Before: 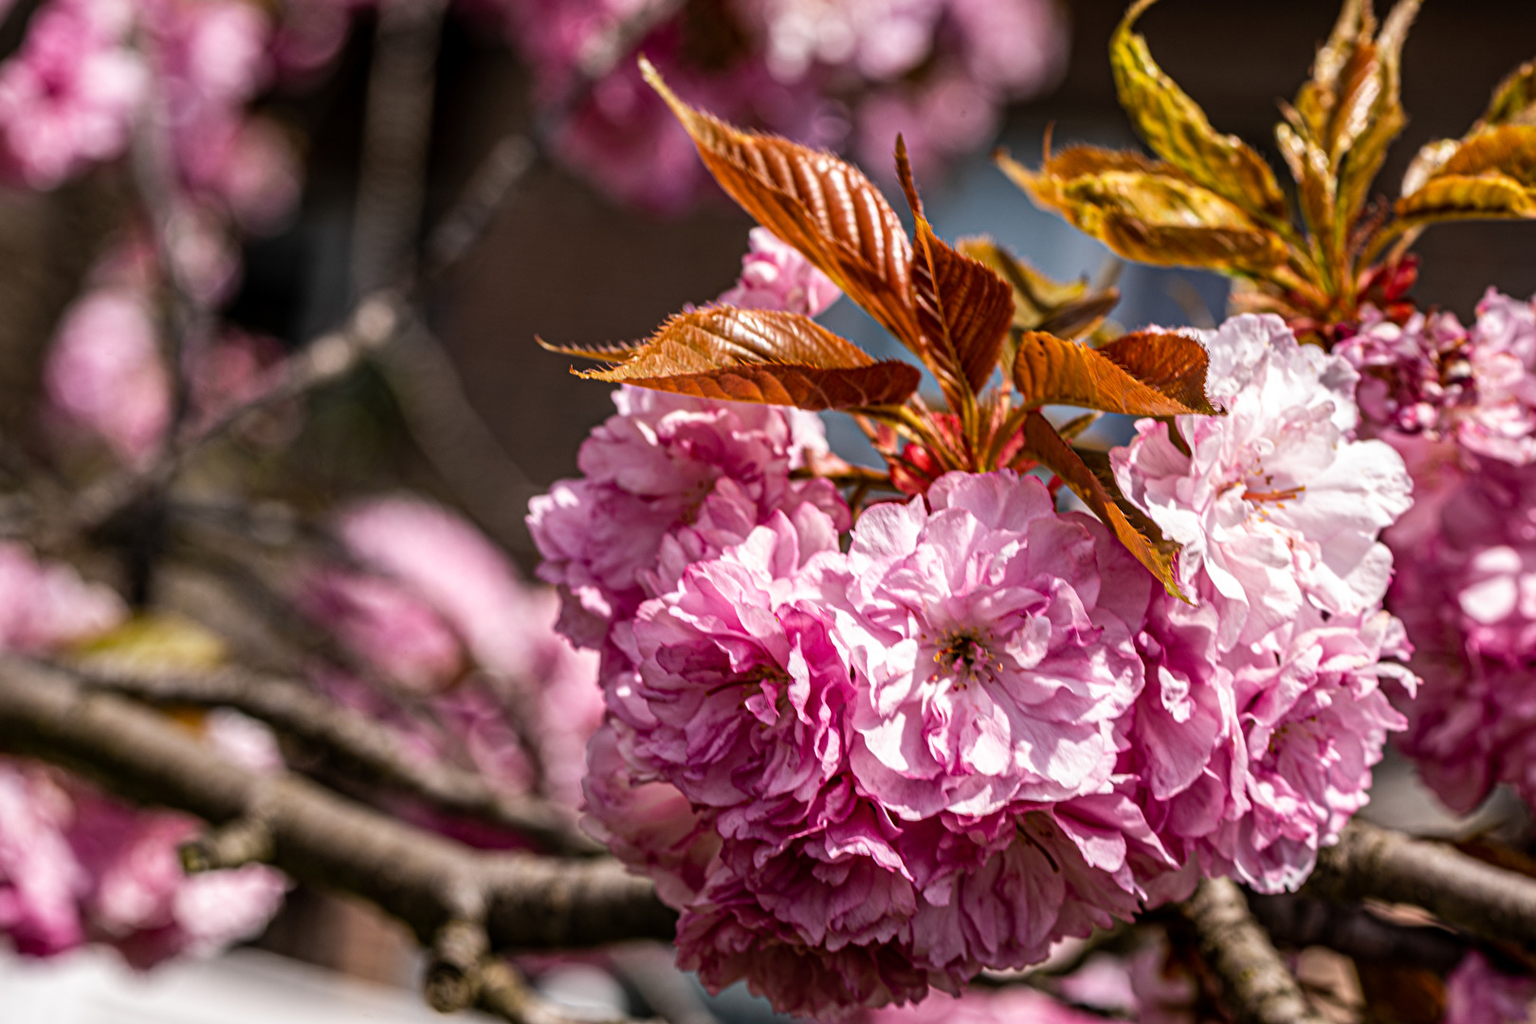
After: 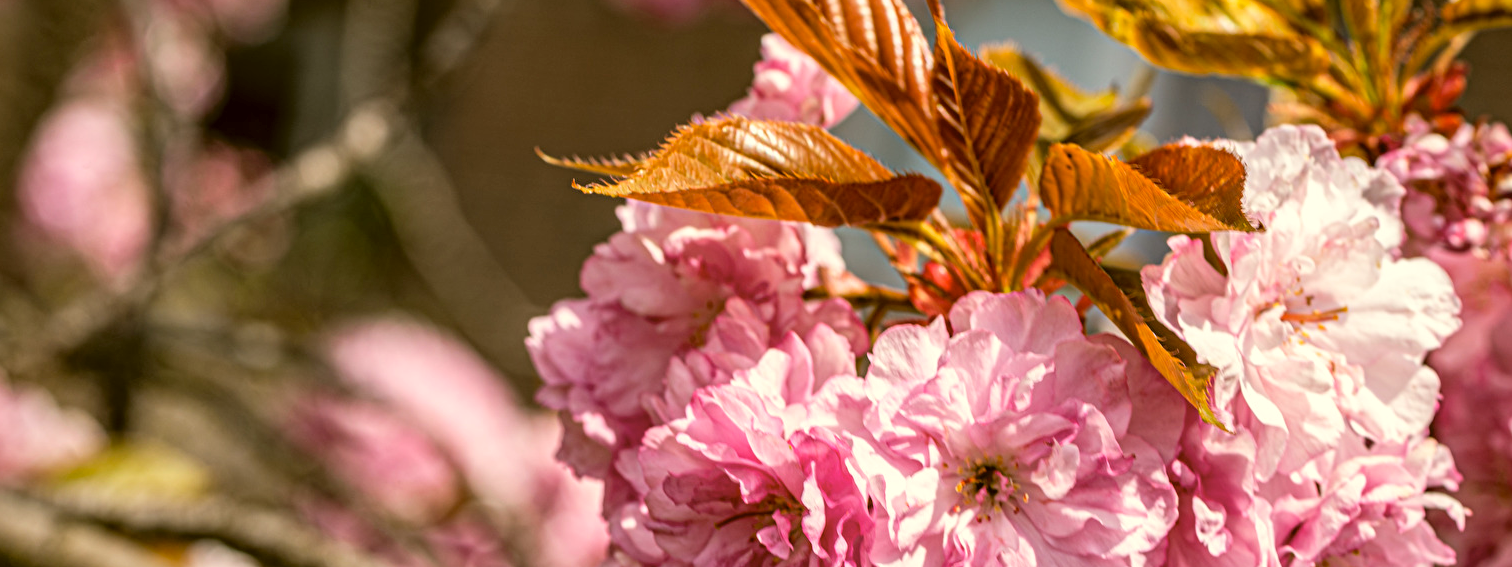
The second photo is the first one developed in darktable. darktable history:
crop: left 1.796%, top 19.115%, right 4.653%, bottom 27.896%
color correction: highlights a* -1.56, highlights b* 10.08, shadows a* 0.568, shadows b* 19.2
contrast brightness saturation: brightness 0.153
